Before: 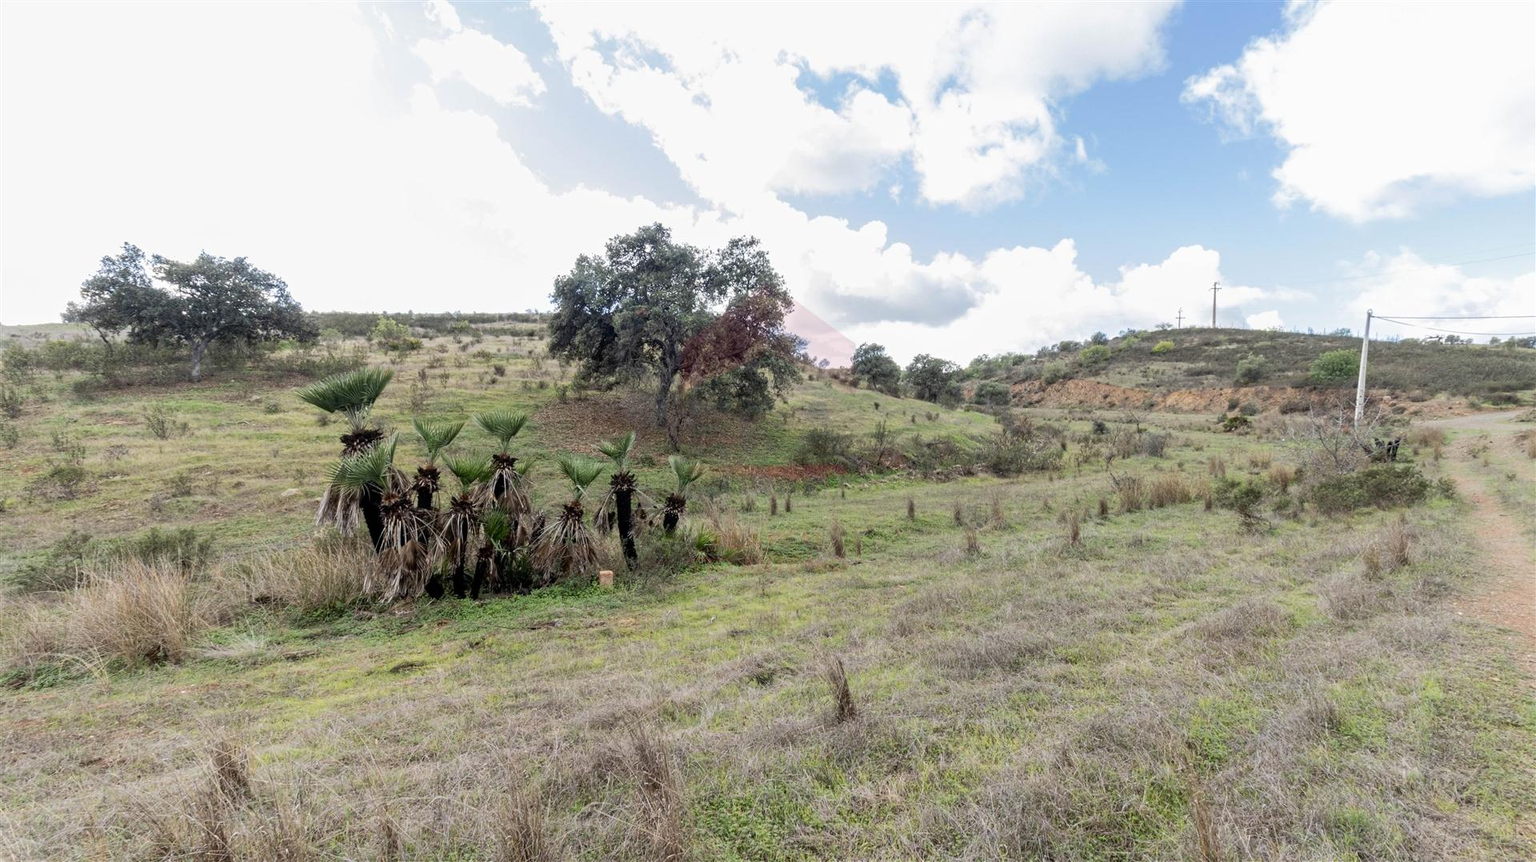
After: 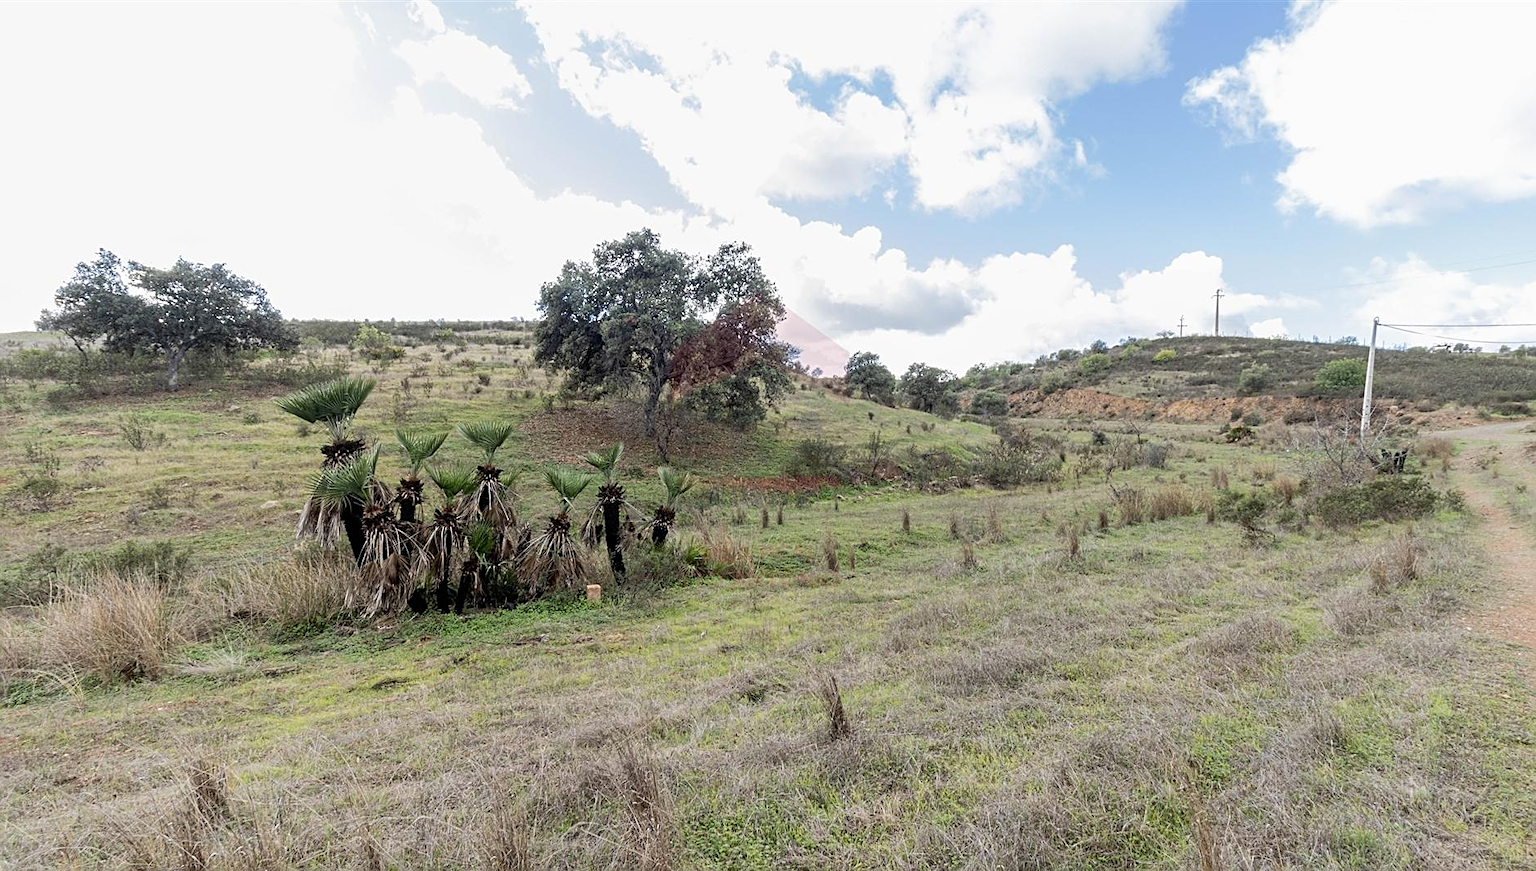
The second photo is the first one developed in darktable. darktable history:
crop and rotate: left 1.774%, right 0.633%, bottom 1.28%
sharpen: on, module defaults
